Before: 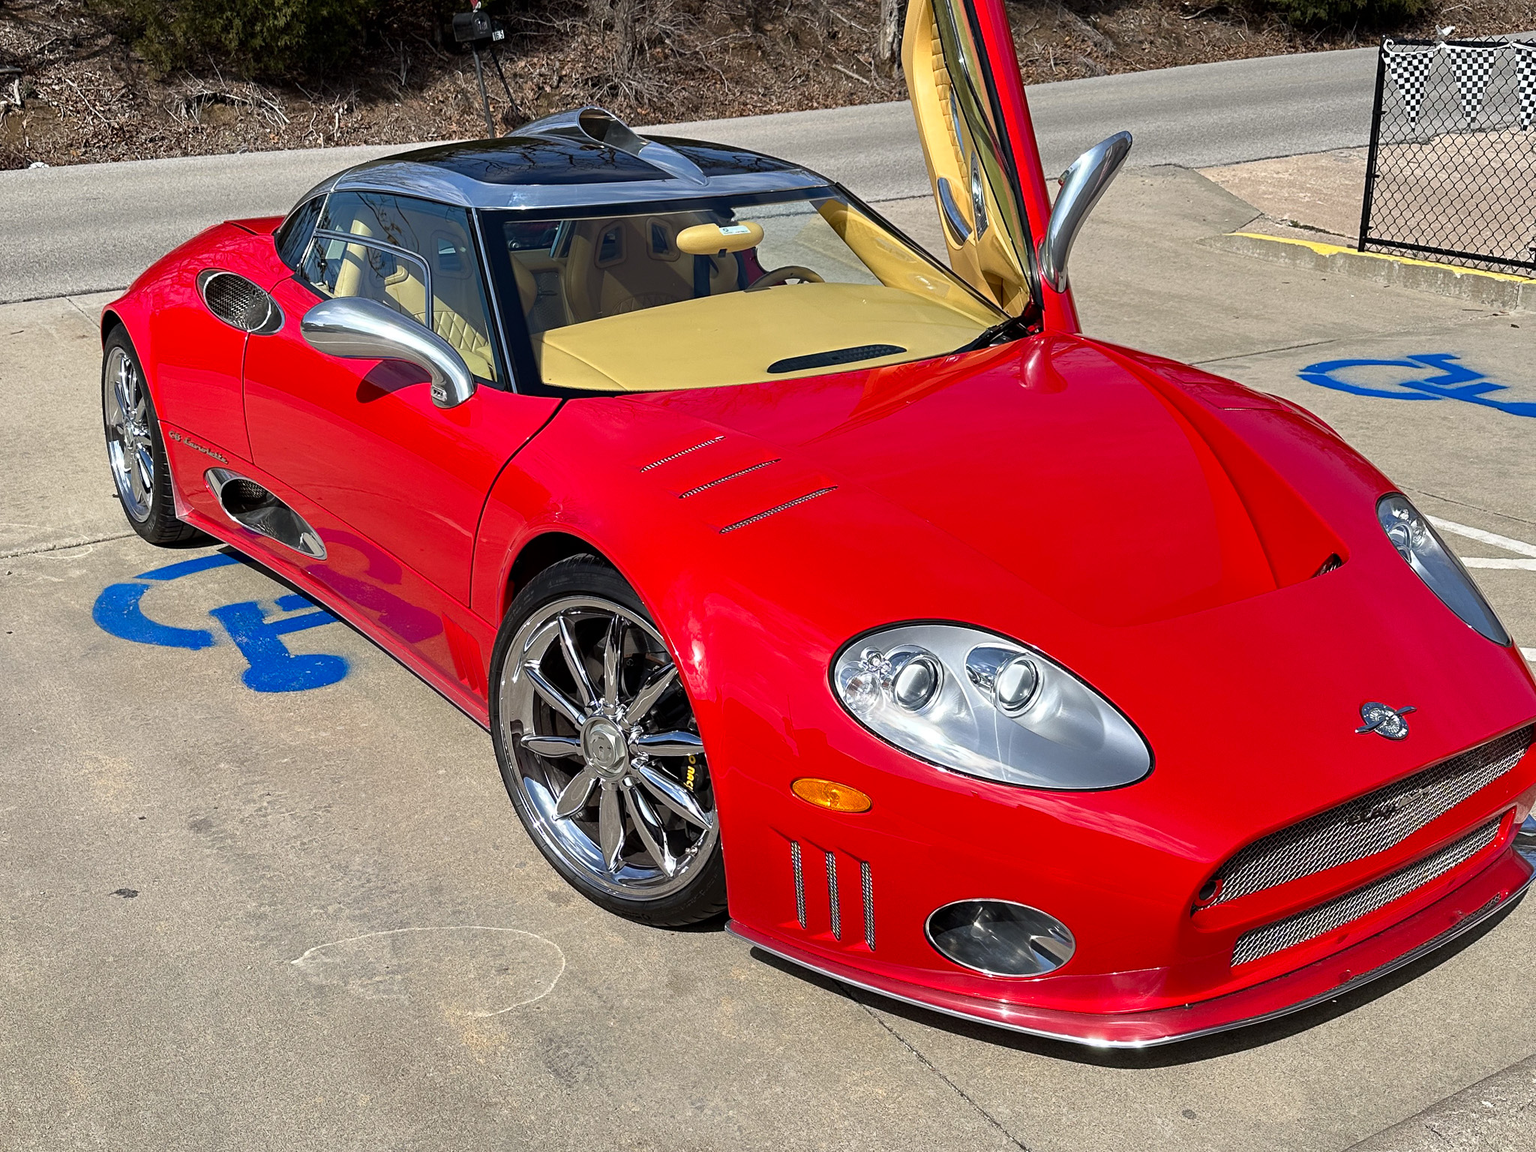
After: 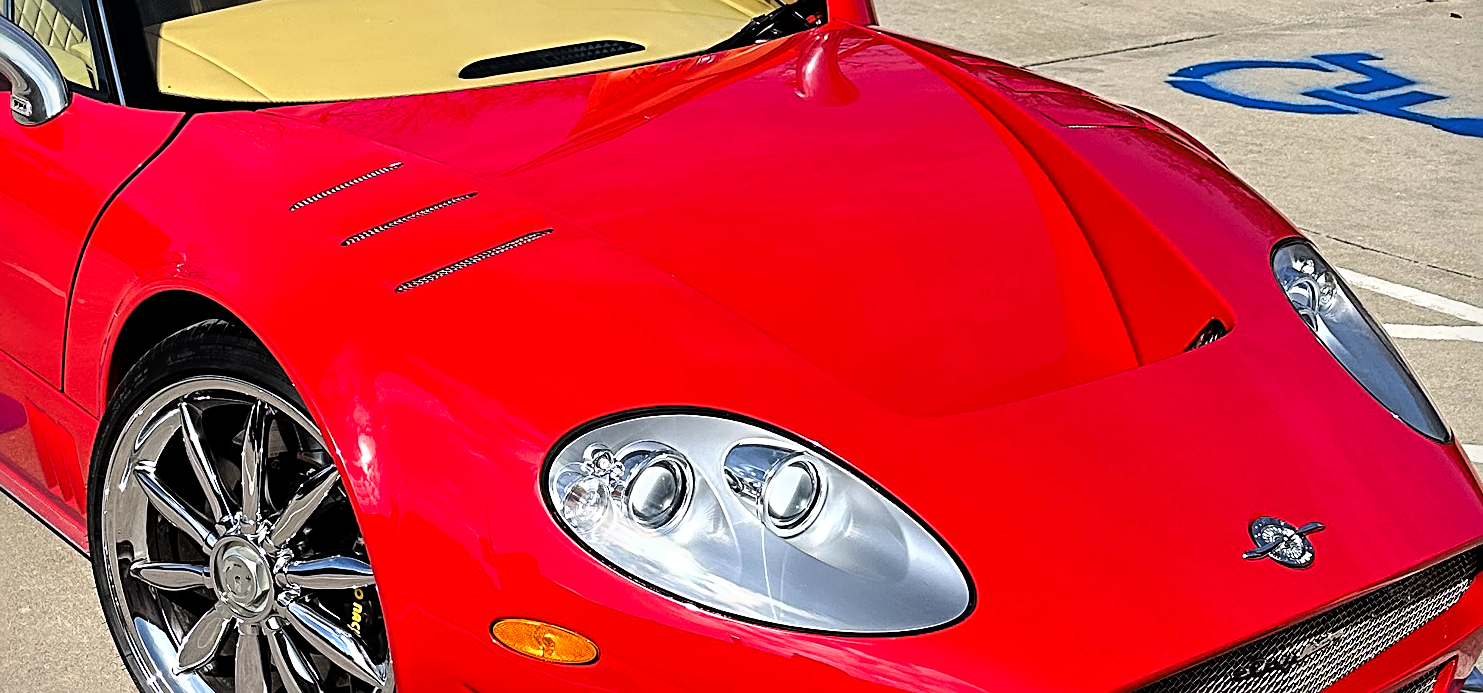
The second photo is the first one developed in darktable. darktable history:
crop and rotate: left 27.543%, top 27.294%, bottom 27.527%
sharpen: radius 2.786
tone curve: curves: ch0 [(0, 0) (0.003, 0) (0.011, 0.001) (0.025, 0.001) (0.044, 0.003) (0.069, 0.009) (0.1, 0.018) (0.136, 0.032) (0.177, 0.074) (0.224, 0.13) (0.277, 0.218) (0.335, 0.321) (0.399, 0.425) (0.468, 0.523) (0.543, 0.617) (0.623, 0.708) (0.709, 0.789) (0.801, 0.873) (0.898, 0.967) (1, 1)], color space Lab, linked channels, preserve colors none
vignetting: fall-off start 91.71%, saturation -0.019, unbound false
